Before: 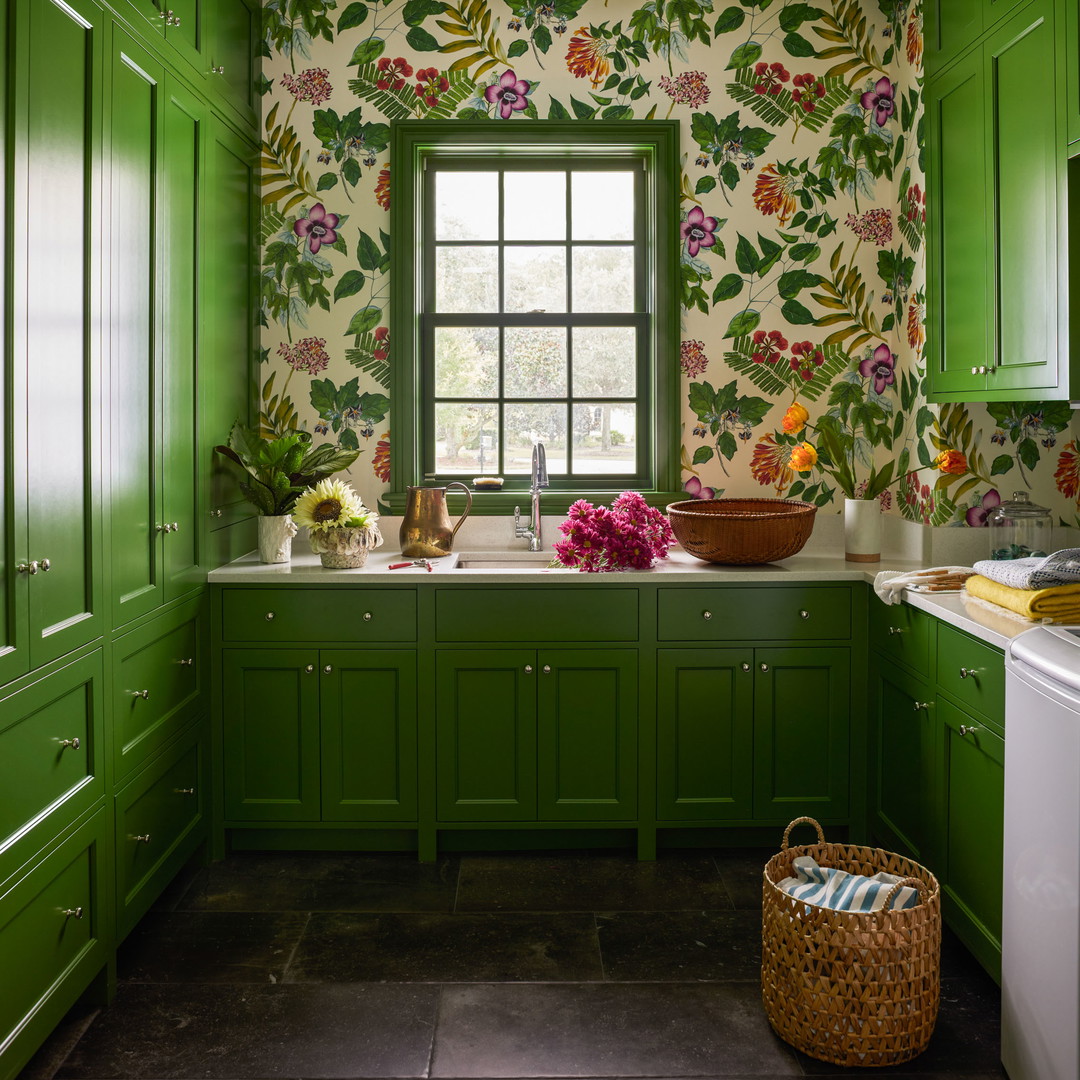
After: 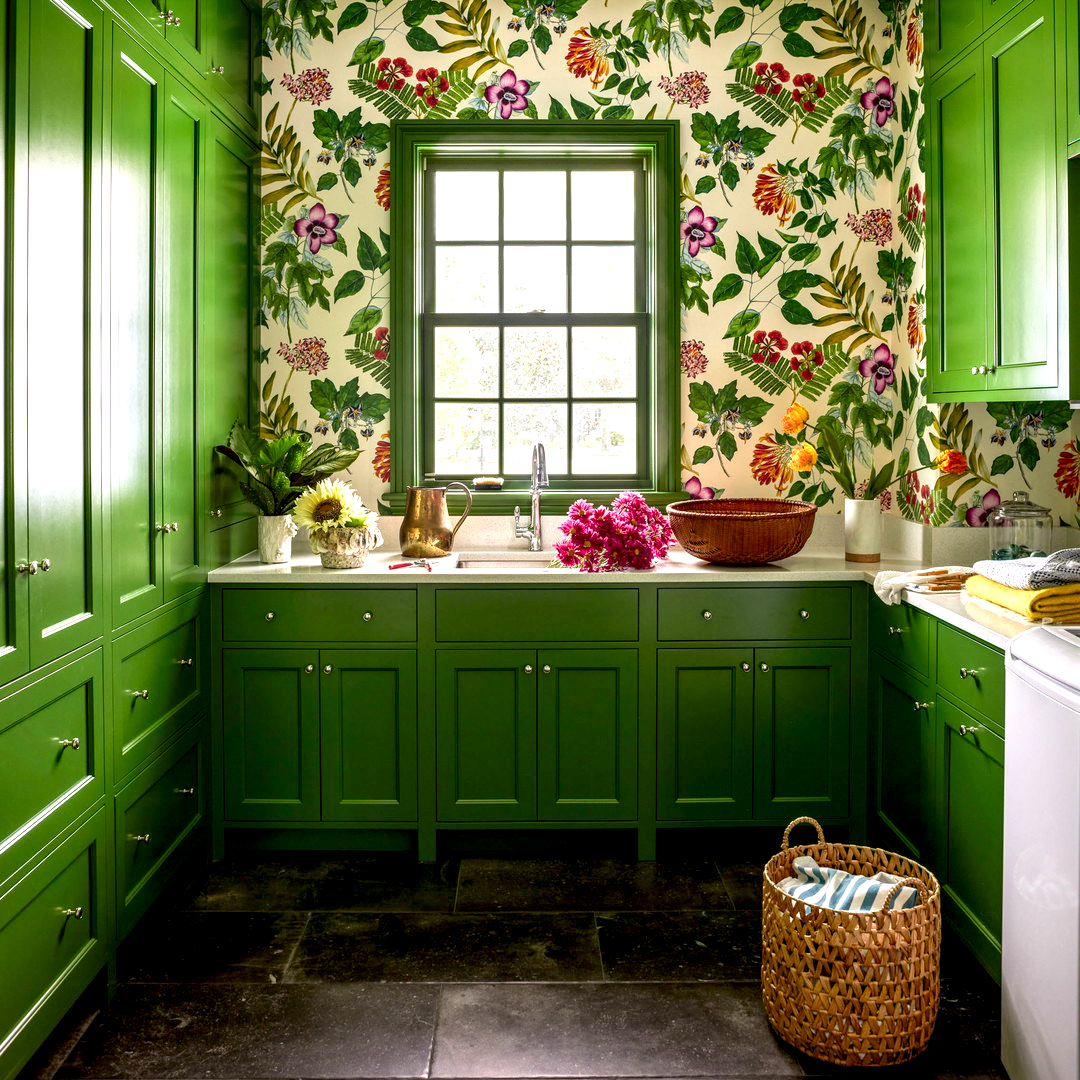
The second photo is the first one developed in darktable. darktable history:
levels: levels [0, 0.445, 1]
color correction: highlights b* -0.001, saturation 1.13
local contrast: highlights 80%, shadows 57%, detail 174%, midtone range 0.6
